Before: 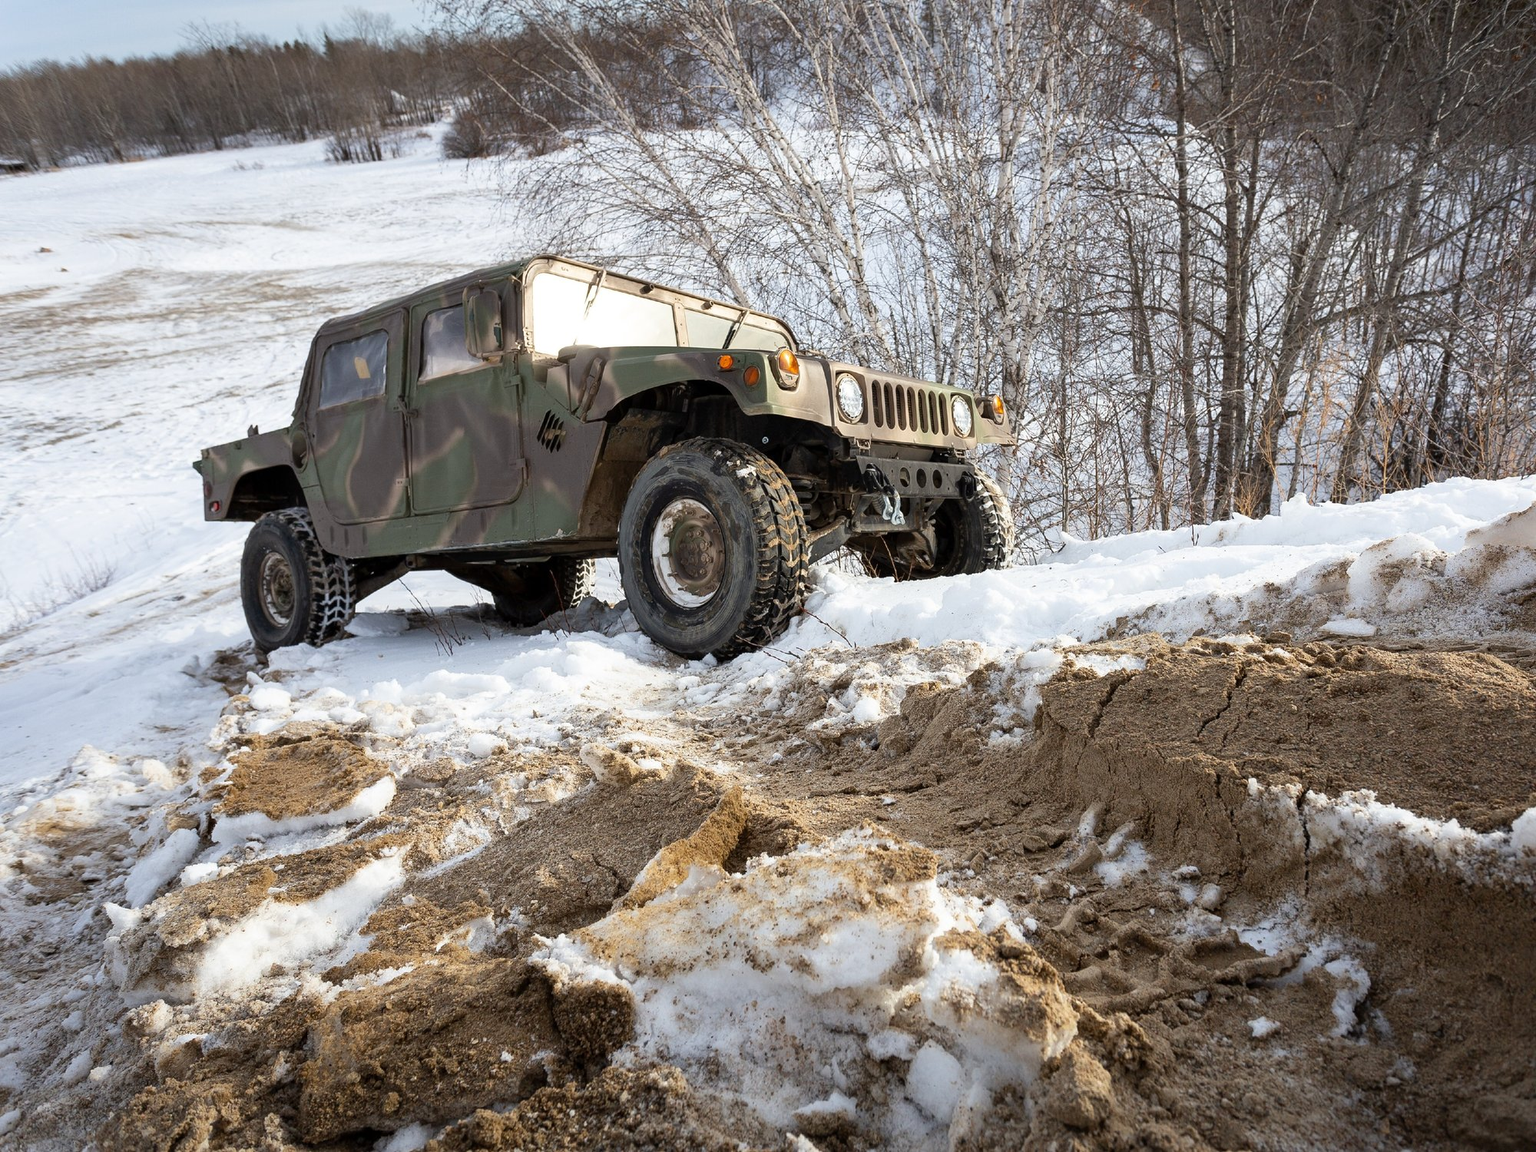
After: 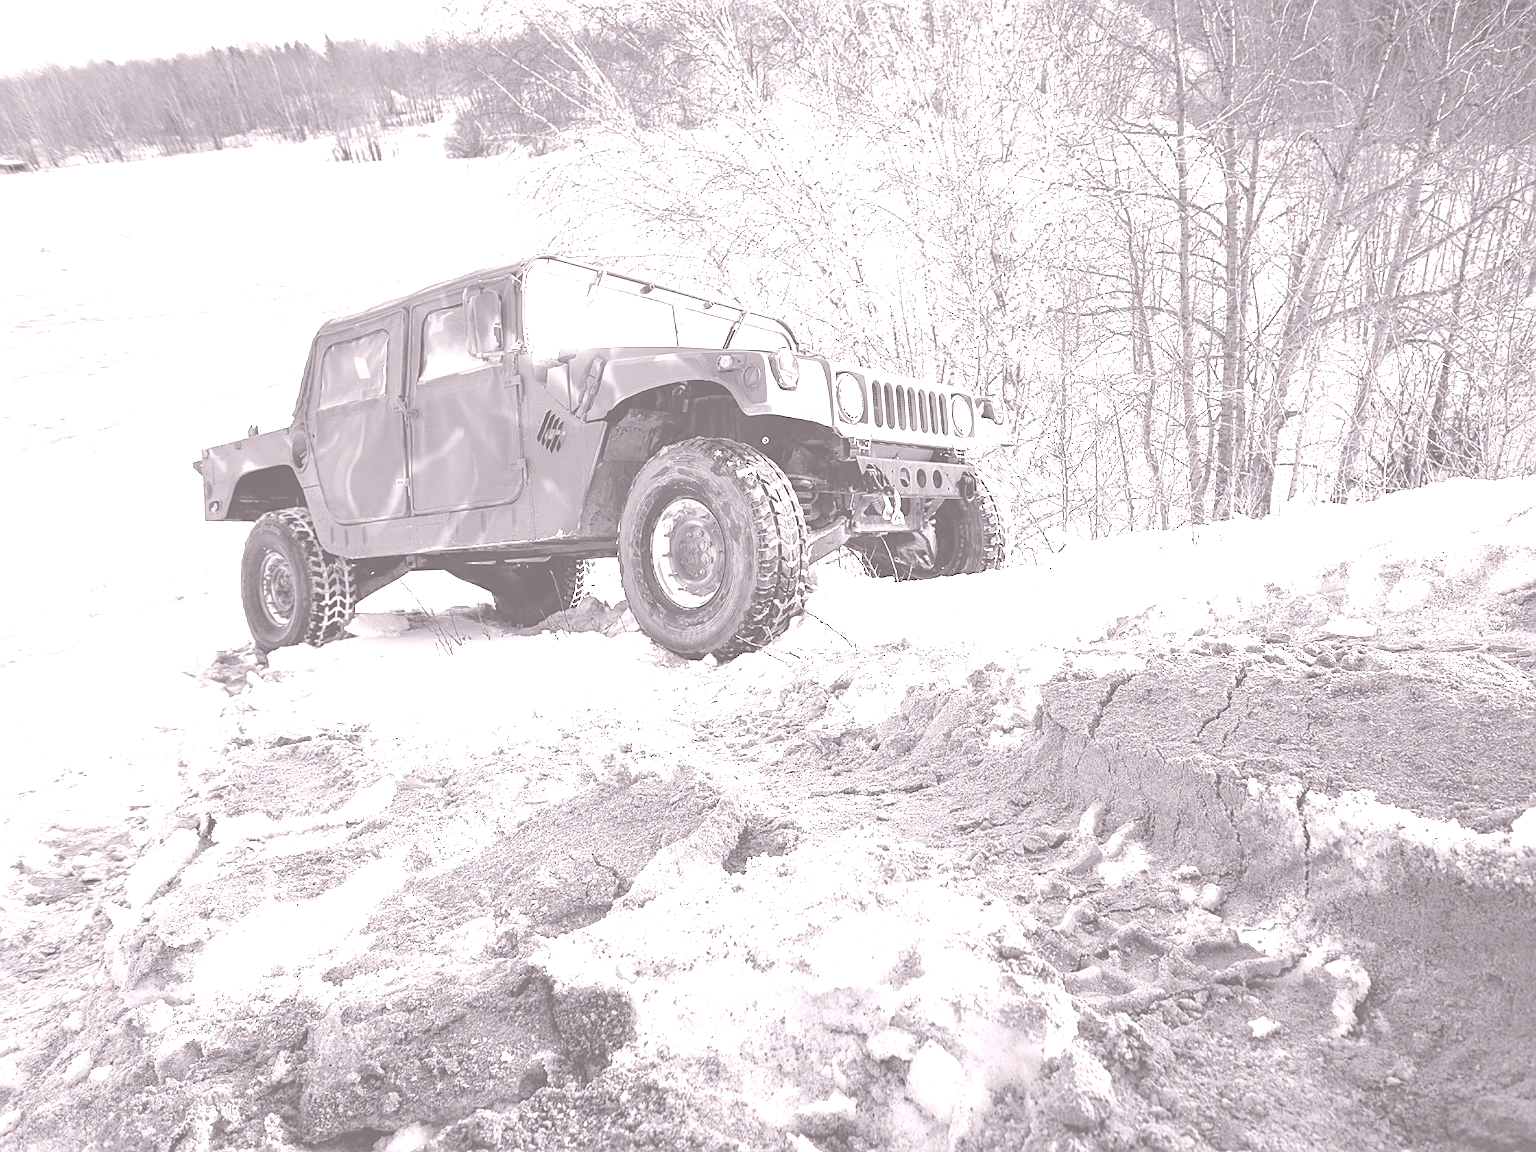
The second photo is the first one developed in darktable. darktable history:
colorize: hue 25.2°, saturation 83%, source mix 82%, lightness 79%, version 1
white balance: red 0.871, blue 1.249
sharpen: on, module defaults
color correction: highlights a* -20.17, highlights b* 20.27, shadows a* 20.03, shadows b* -20.46, saturation 0.43
